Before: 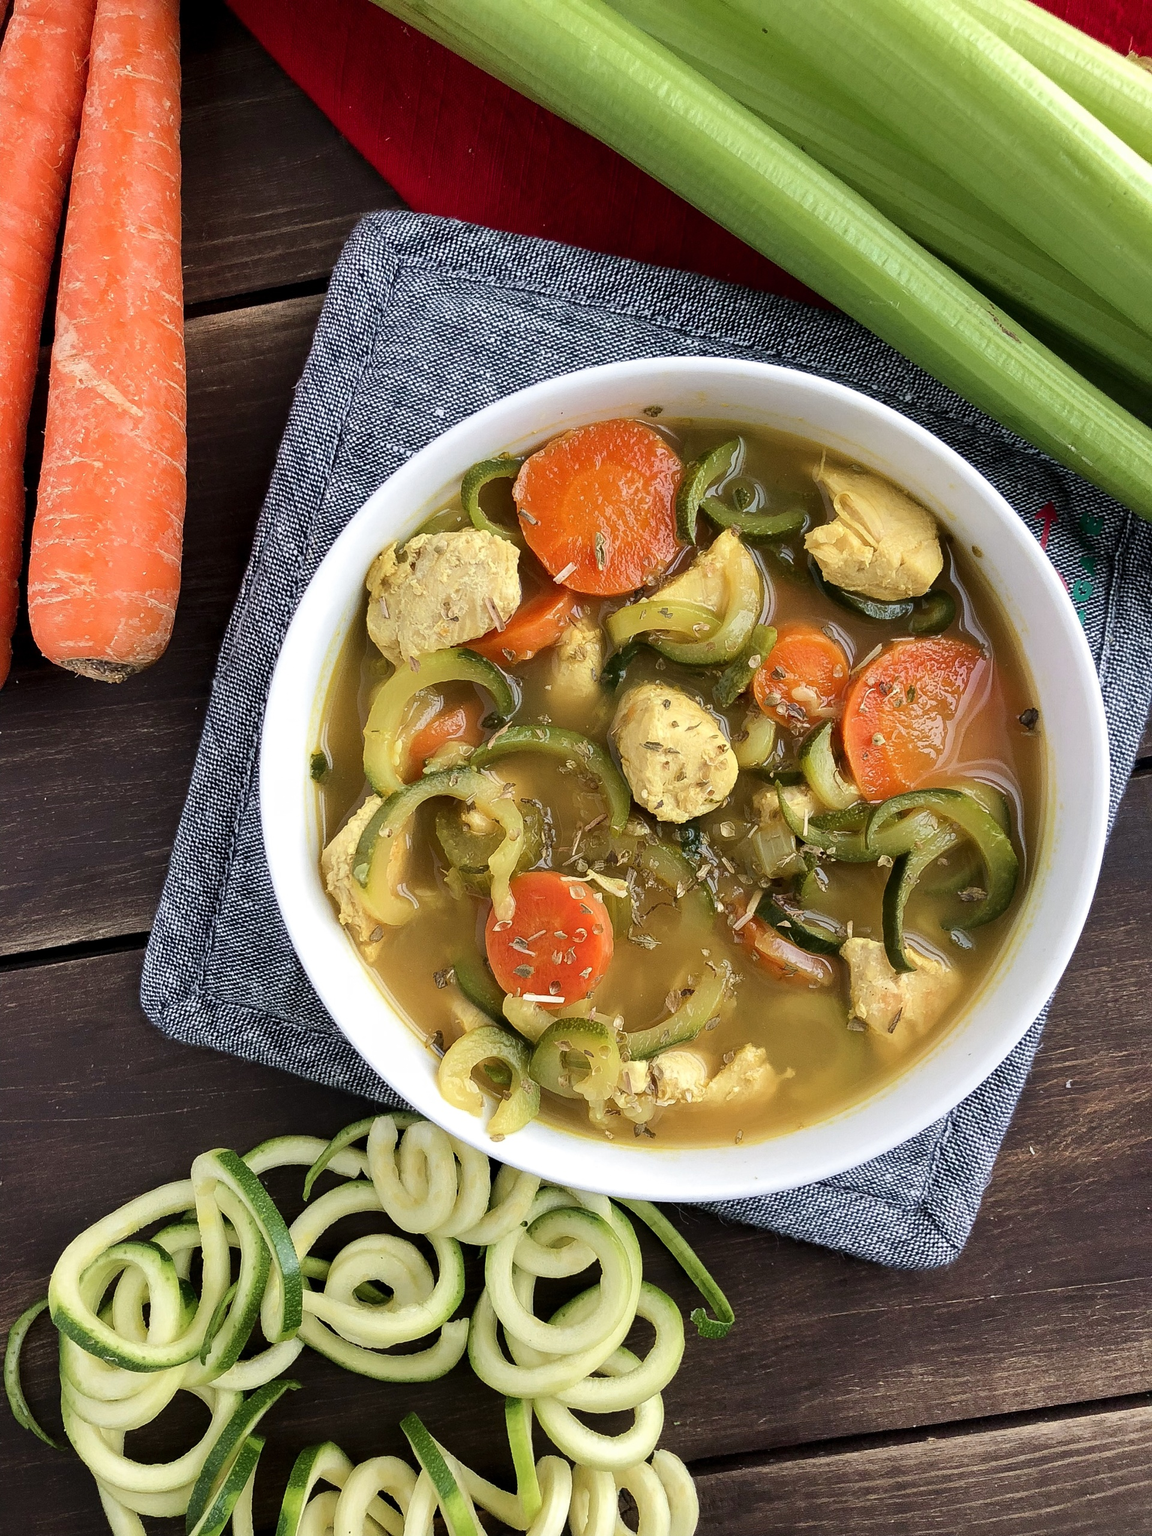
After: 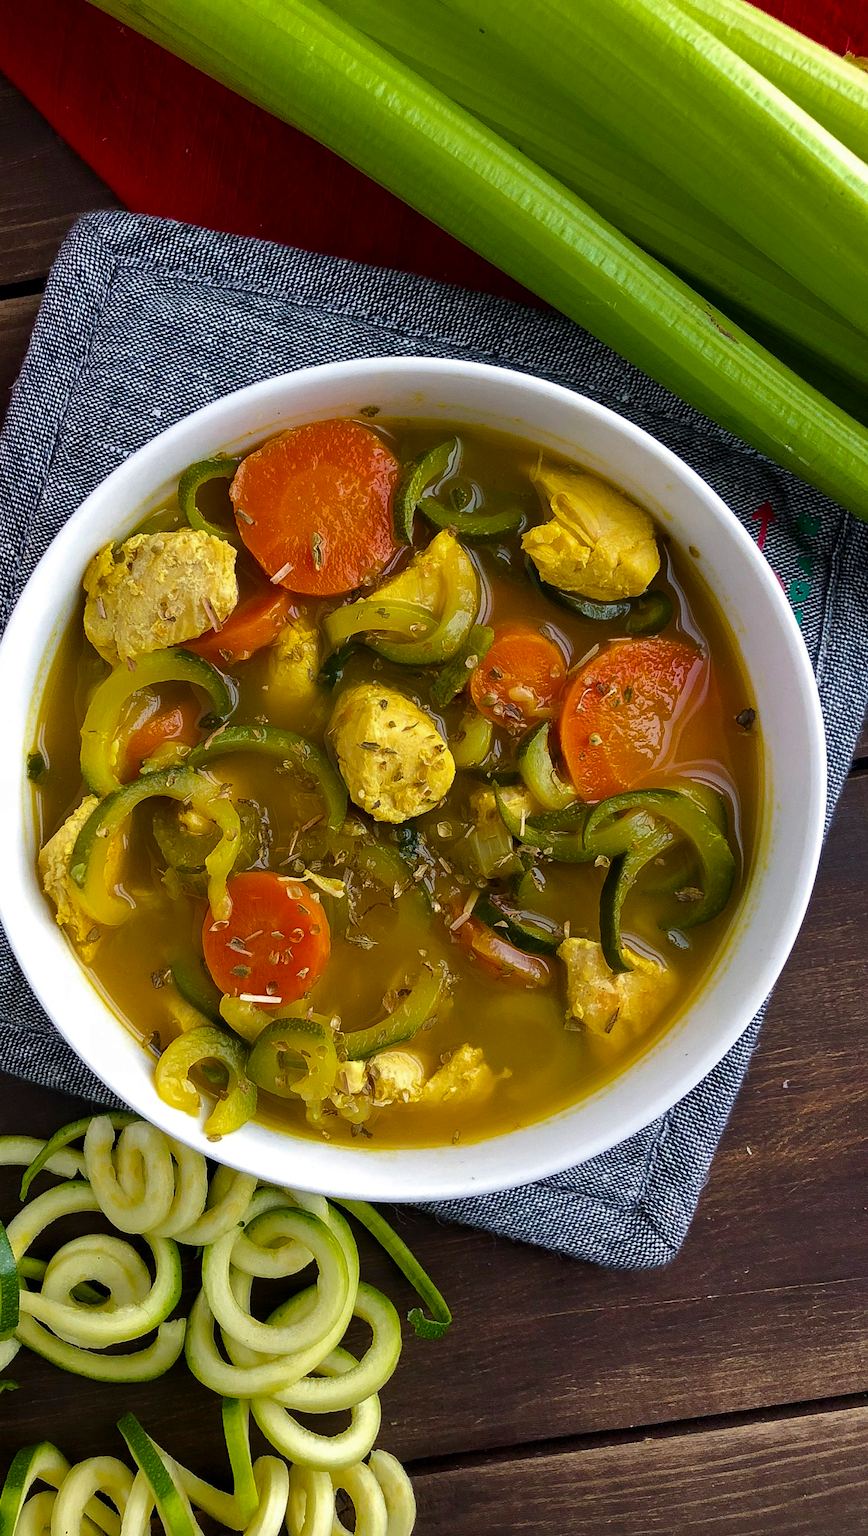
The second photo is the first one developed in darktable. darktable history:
crop and rotate: left 24.6%
tone curve: curves: ch0 [(0, 0) (0.797, 0.684) (1, 1)], color space Lab, linked channels, preserve colors none
exposure: compensate highlight preservation false
color balance rgb: linear chroma grading › global chroma 10%, perceptual saturation grading › global saturation 30%, global vibrance 10%
